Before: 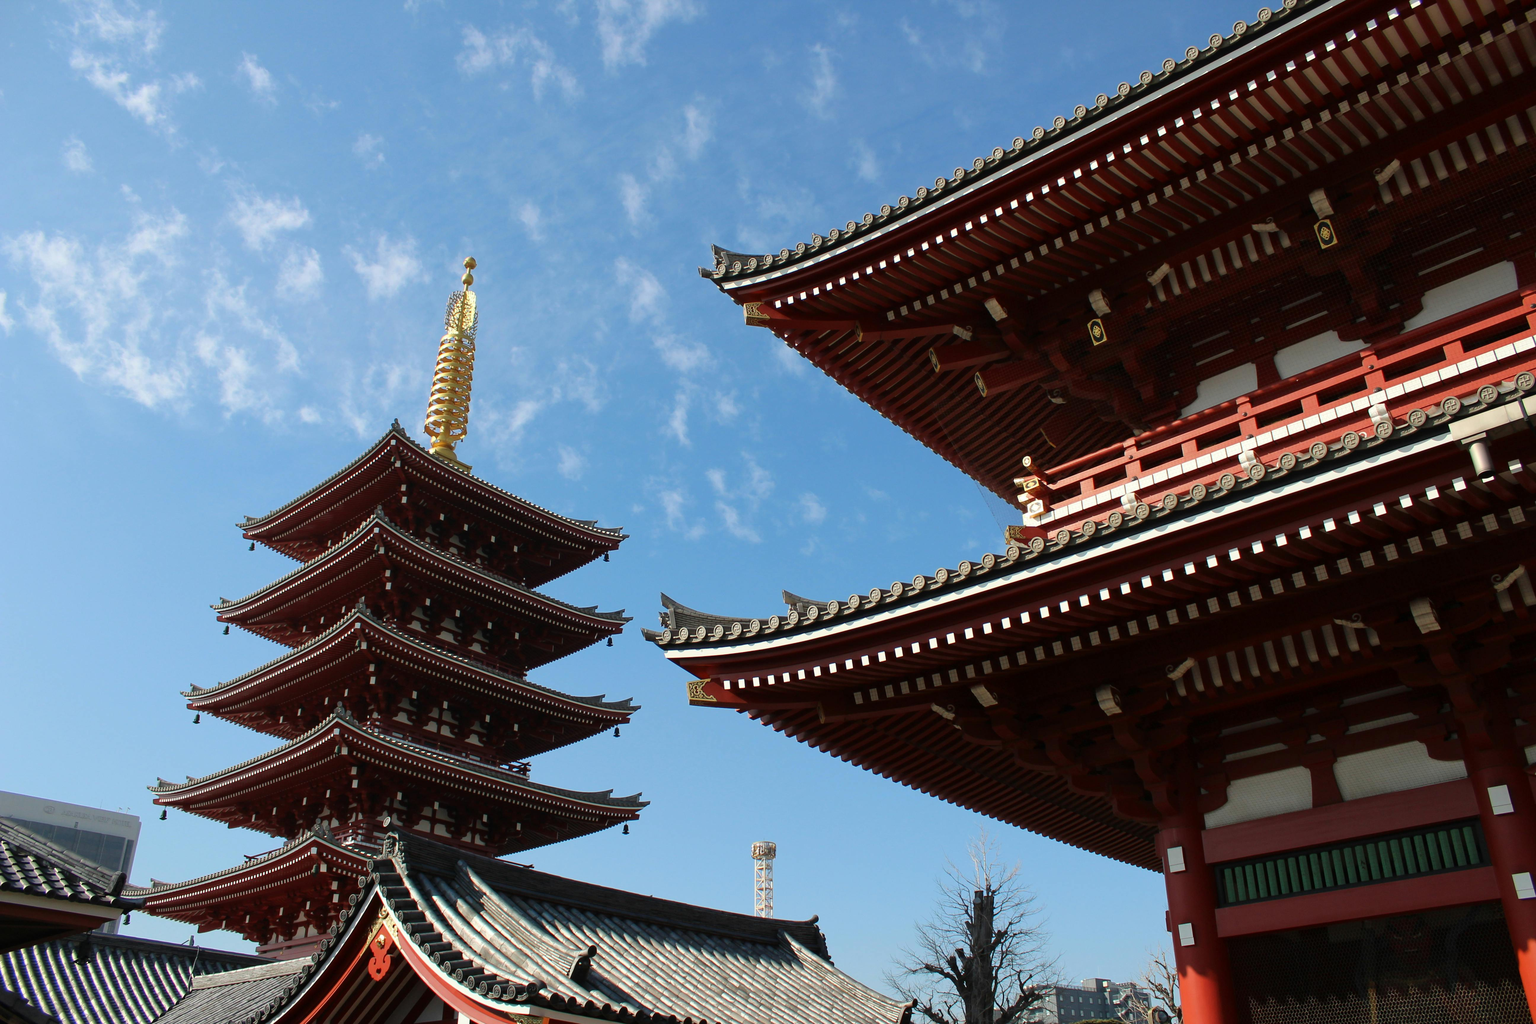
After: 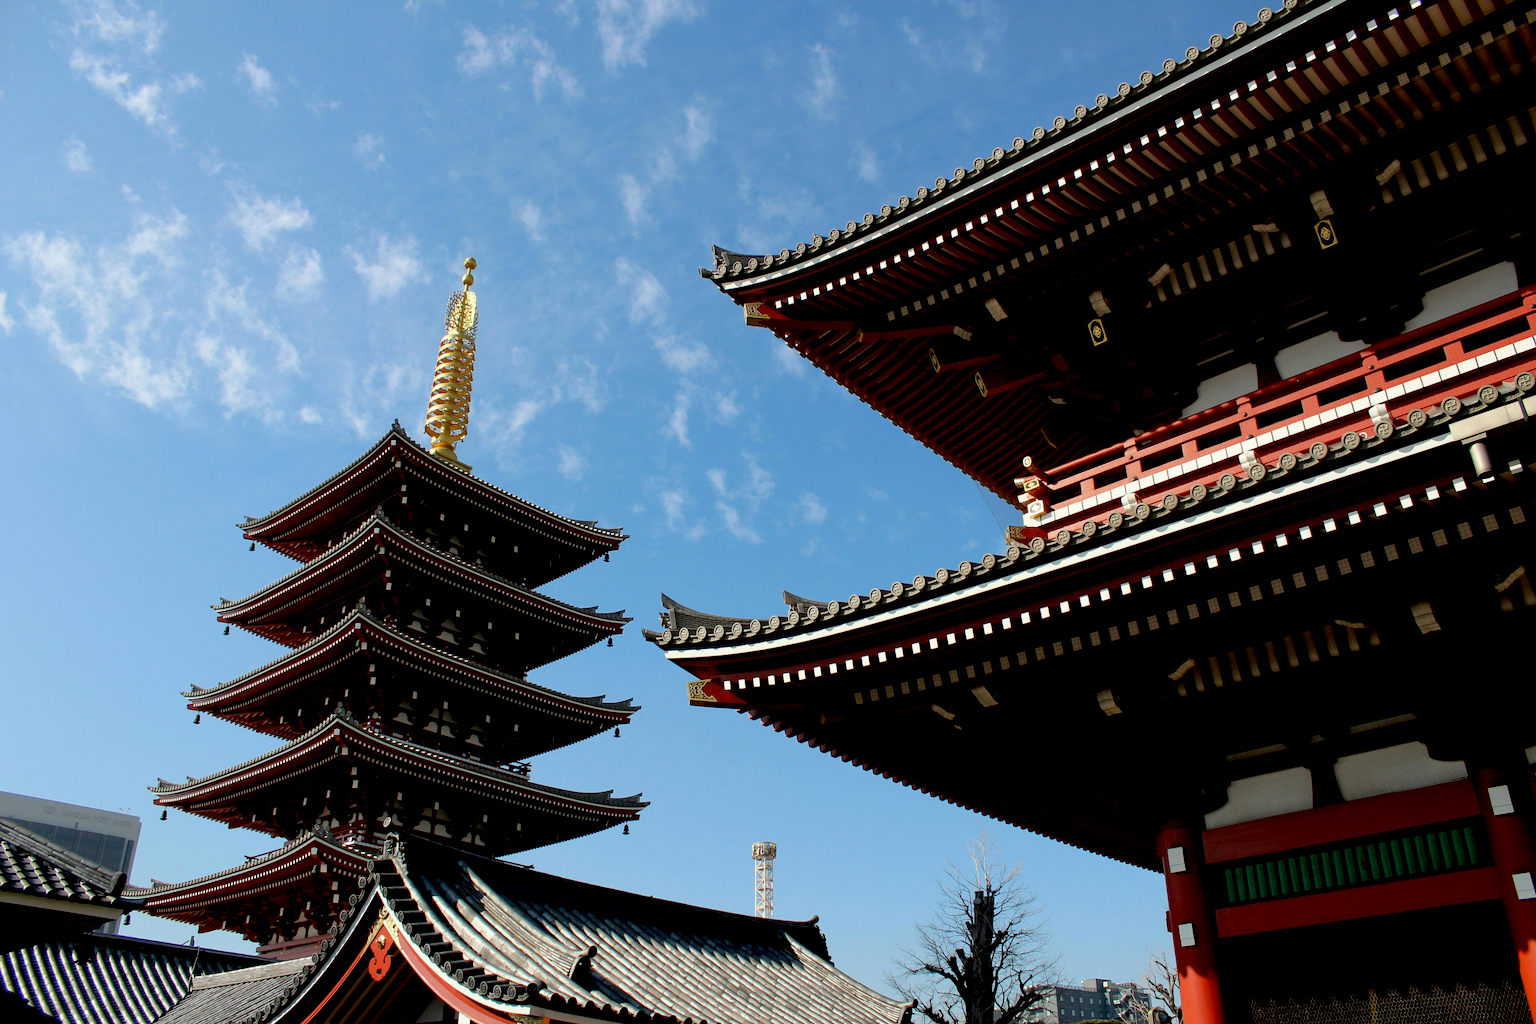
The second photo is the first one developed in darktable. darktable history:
exposure: black level correction 0.017, exposure -0.007 EV, compensate highlight preservation false
